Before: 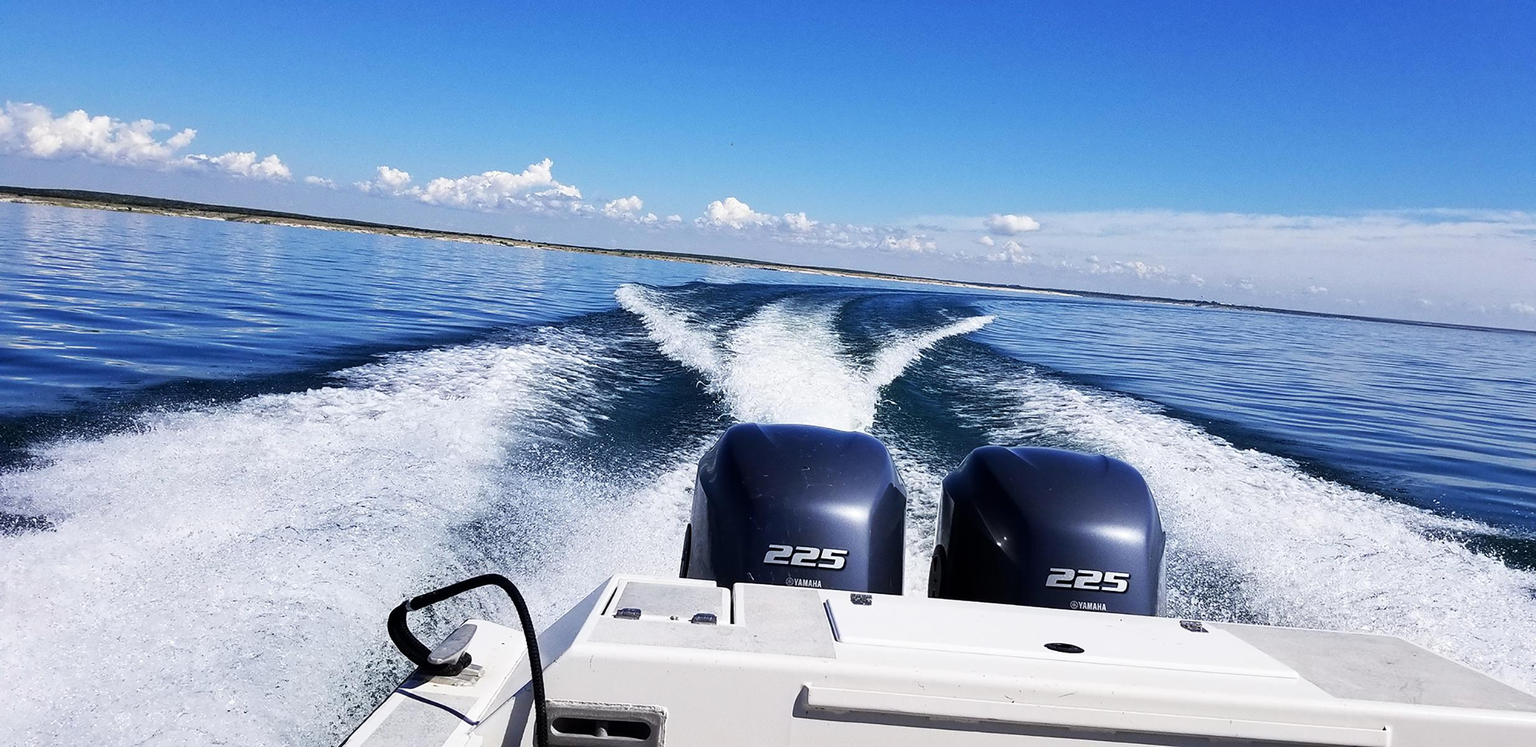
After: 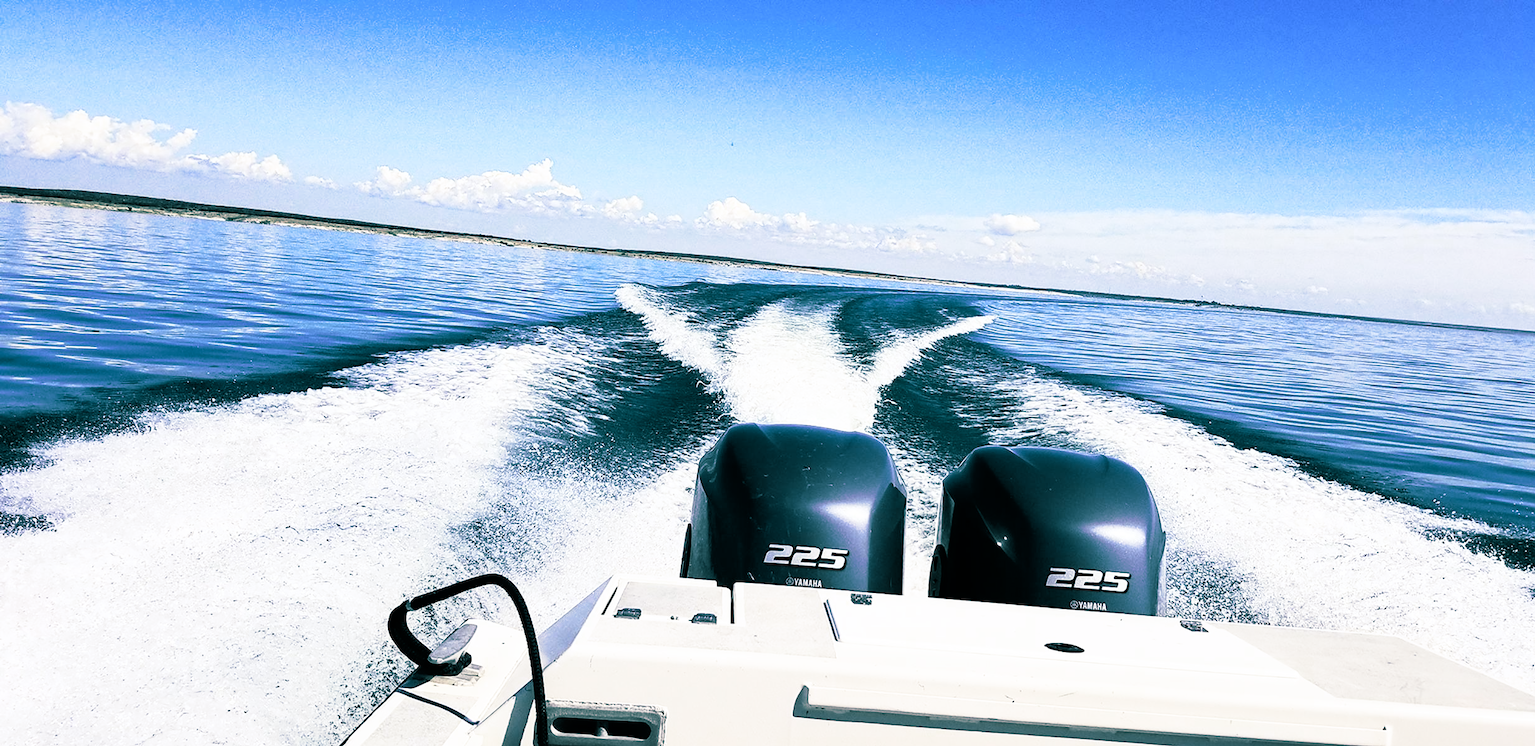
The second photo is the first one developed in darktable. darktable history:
split-toning: shadows › hue 186.43°, highlights › hue 49.29°, compress 30.29%
base curve: curves: ch0 [(0, 0) (0.005, 0.002) (0.193, 0.295) (0.399, 0.664) (0.75, 0.928) (1, 1)]
